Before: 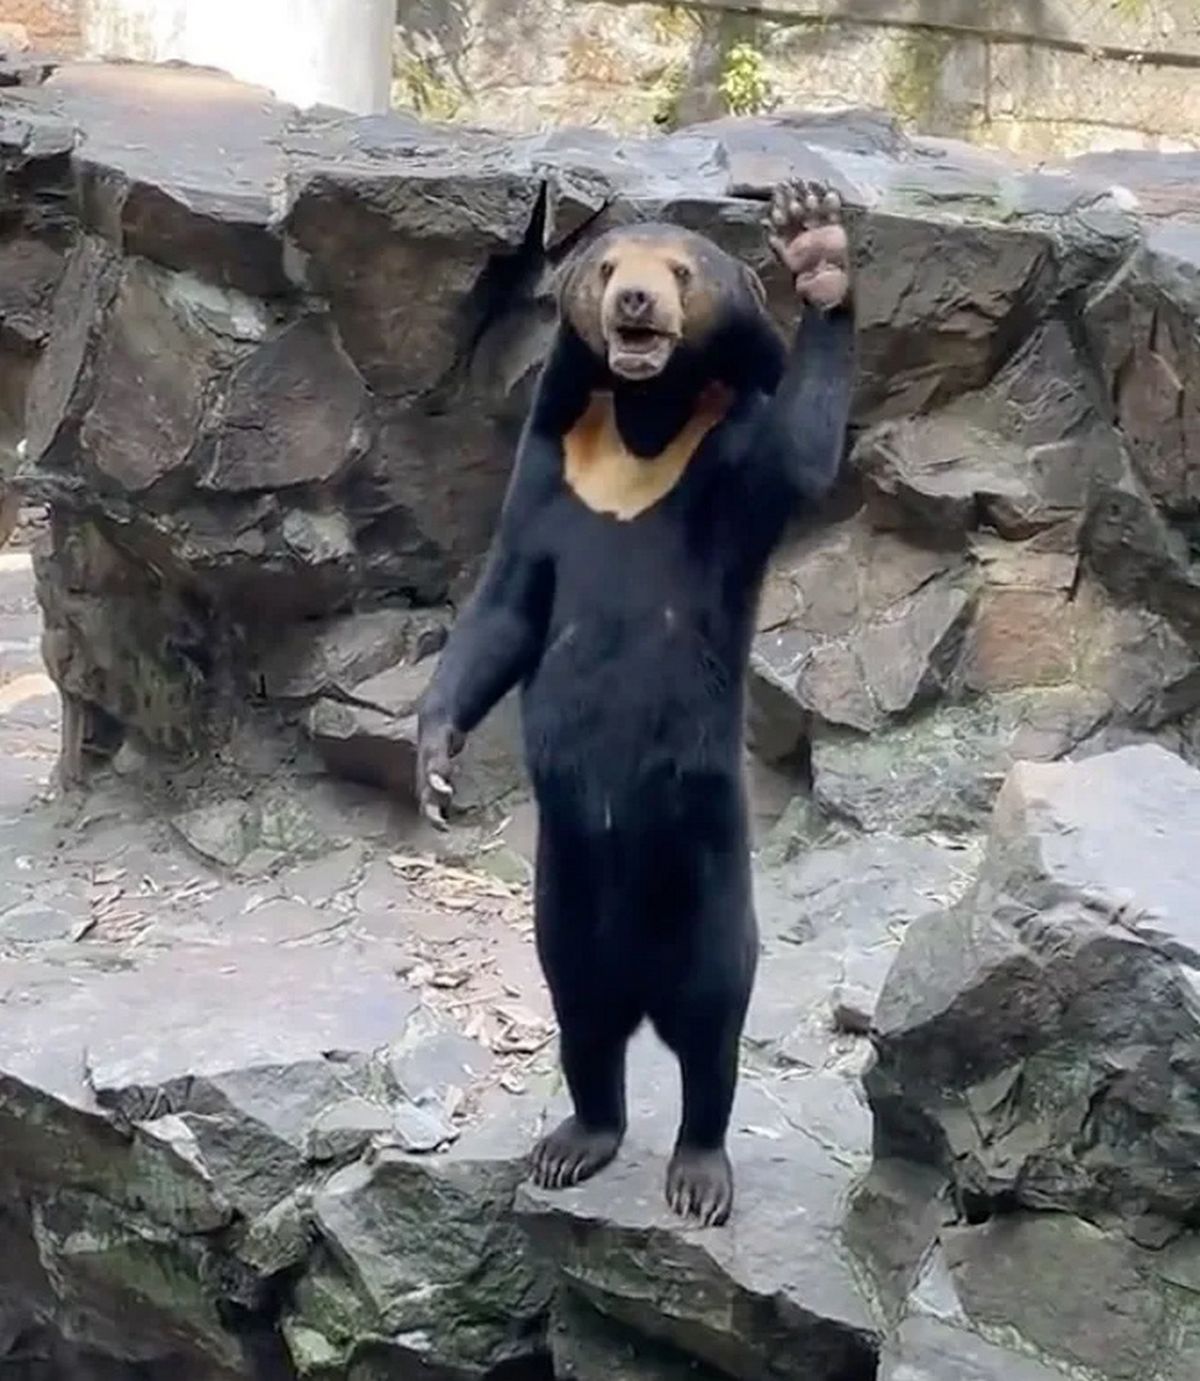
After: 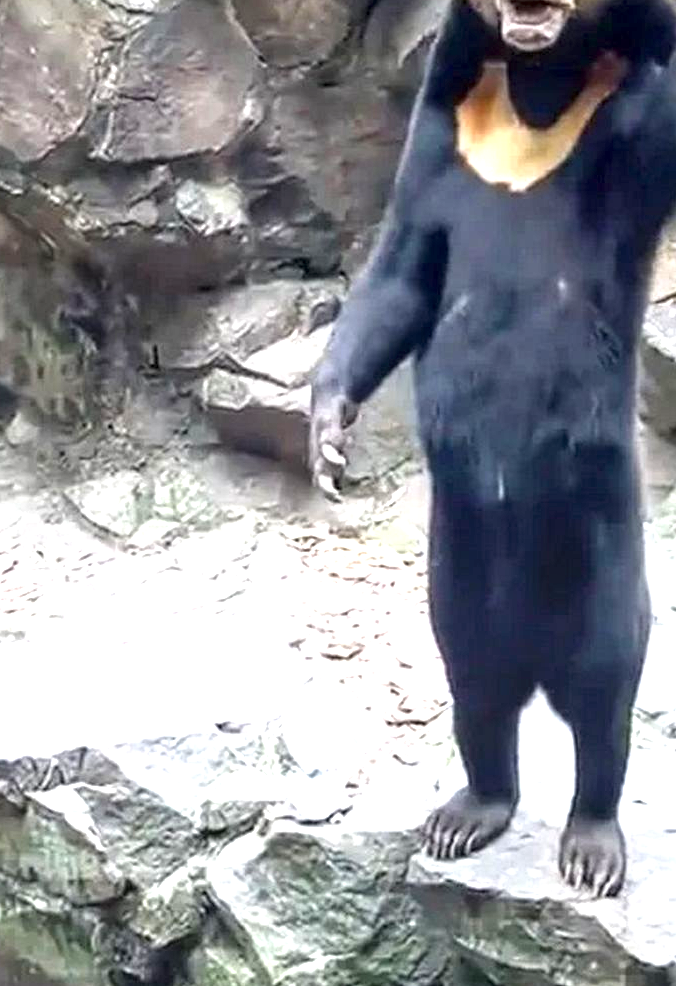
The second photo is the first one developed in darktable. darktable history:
exposure: black level correction 0, exposure 1.5 EV, compensate exposure bias true, compensate highlight preservation false
crop: left 8.966%, top 23.852%, right 34.699%, bottom 4.703%
local contrast: on, module defaults
